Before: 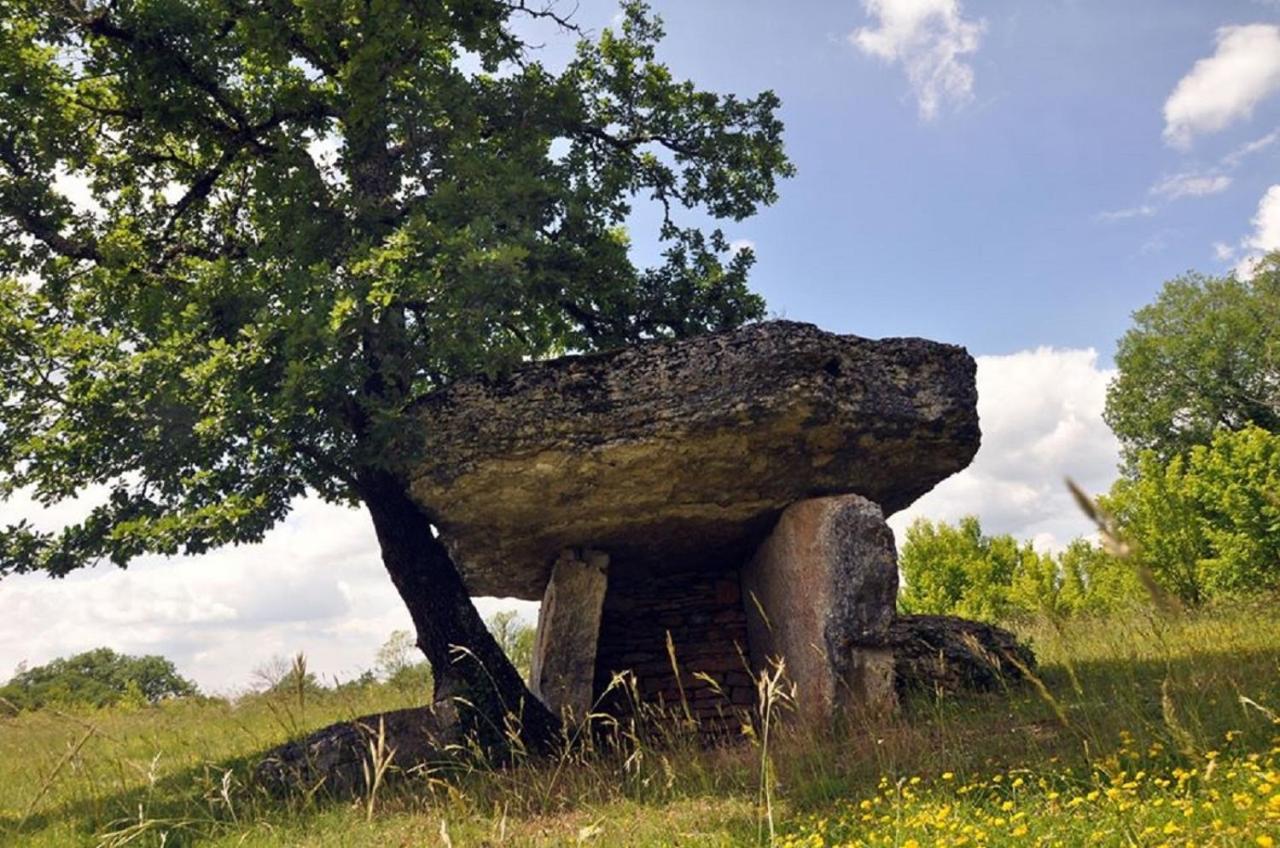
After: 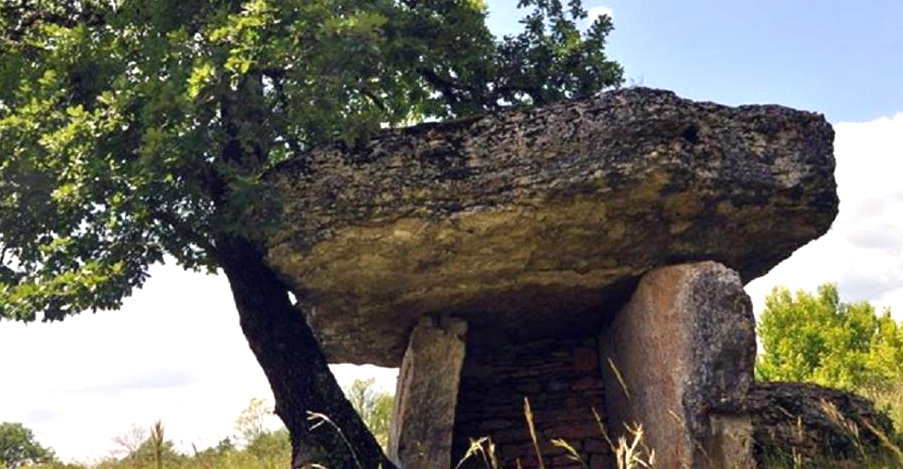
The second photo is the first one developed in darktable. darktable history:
exposure: black level correction 0, exposure 0.499 EV, compensate exposure bias true, compensate highlight preservation false
crop: left 11.159%, top 27.587%, right 18.236%, bottom 17.066%
